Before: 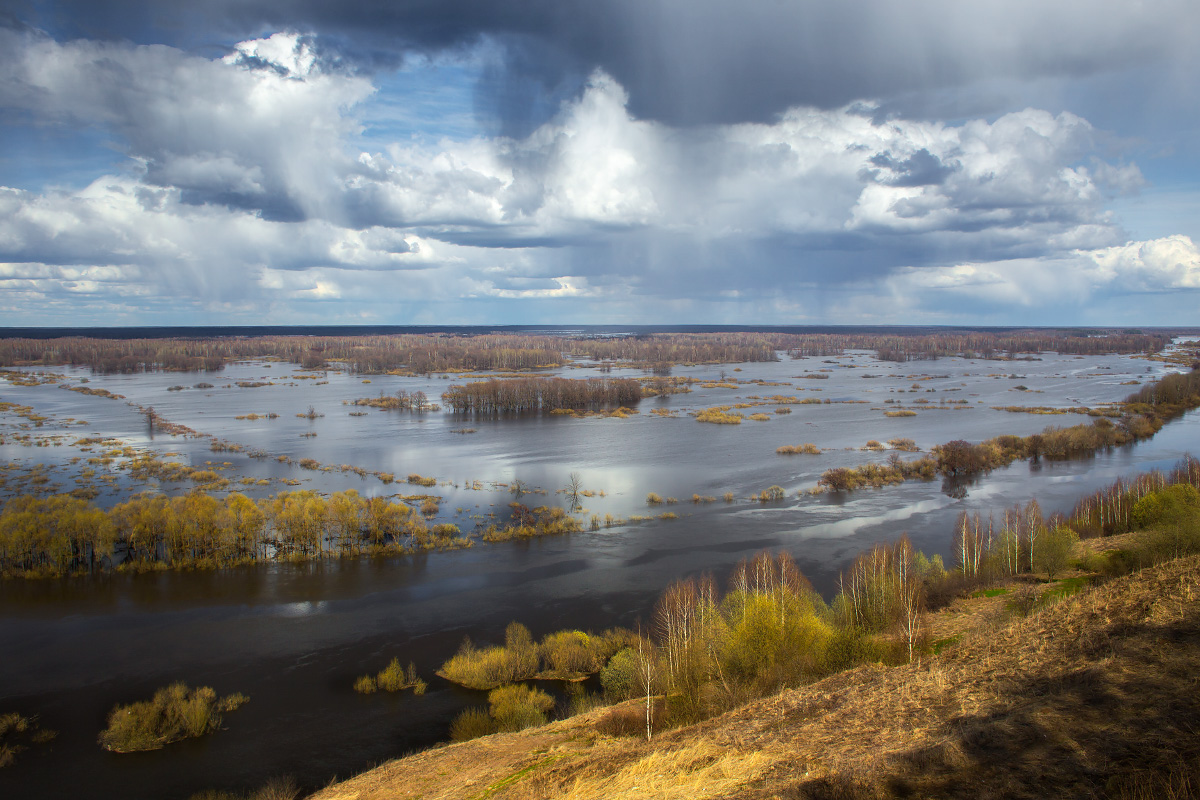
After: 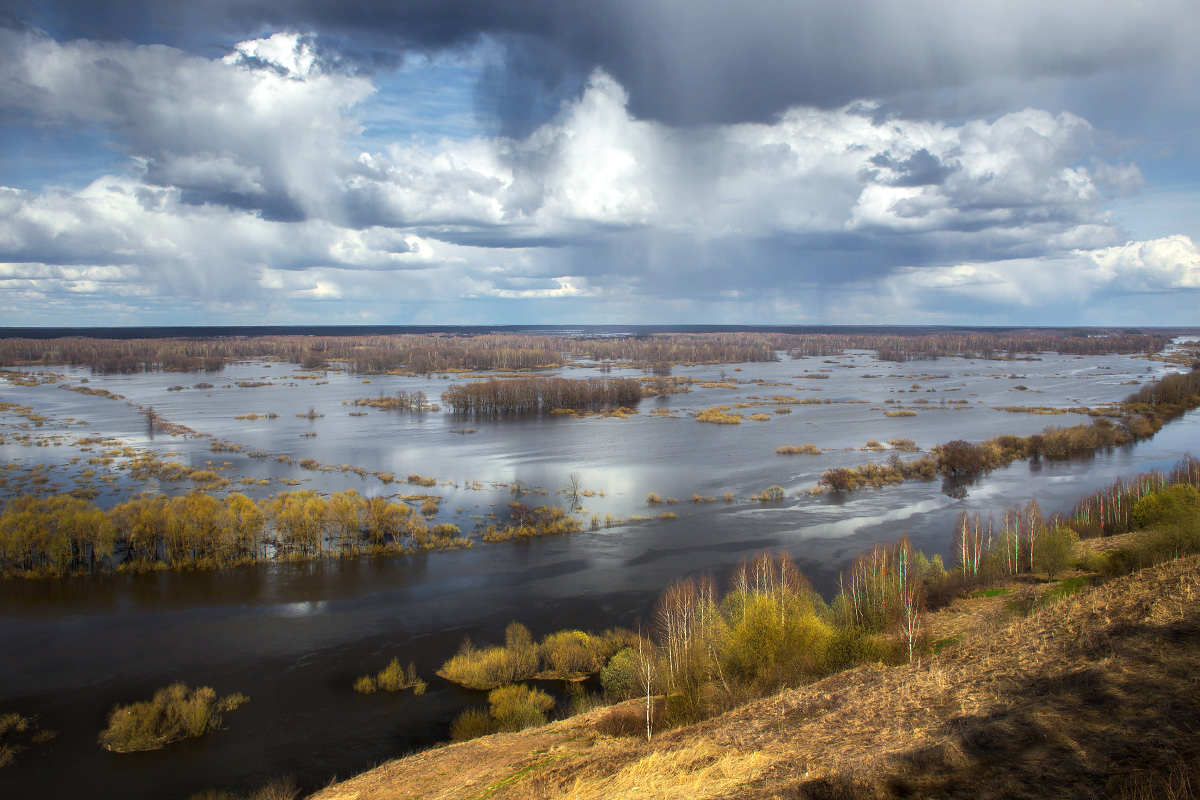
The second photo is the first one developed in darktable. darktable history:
contrast equalizer: octaves 7, y [[0.6 ×6], [0.55 ×6], [0 ×6], [0 ×6], [0 ×6]], mix 0.29
haze removal: strength -0.1, adaptive false
